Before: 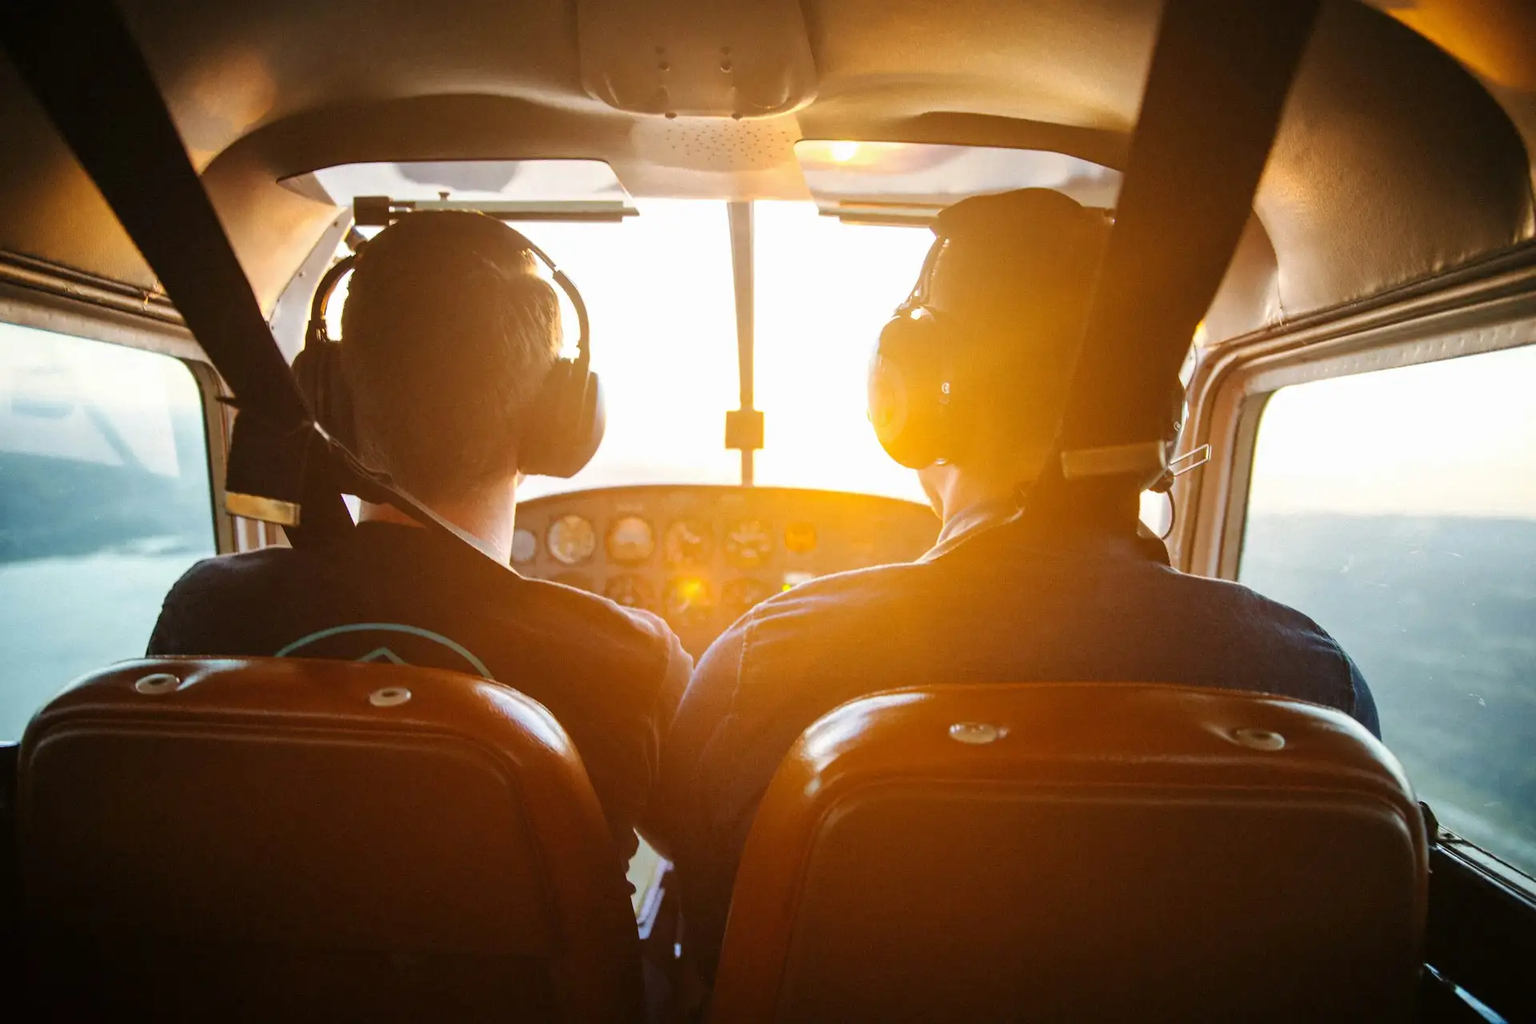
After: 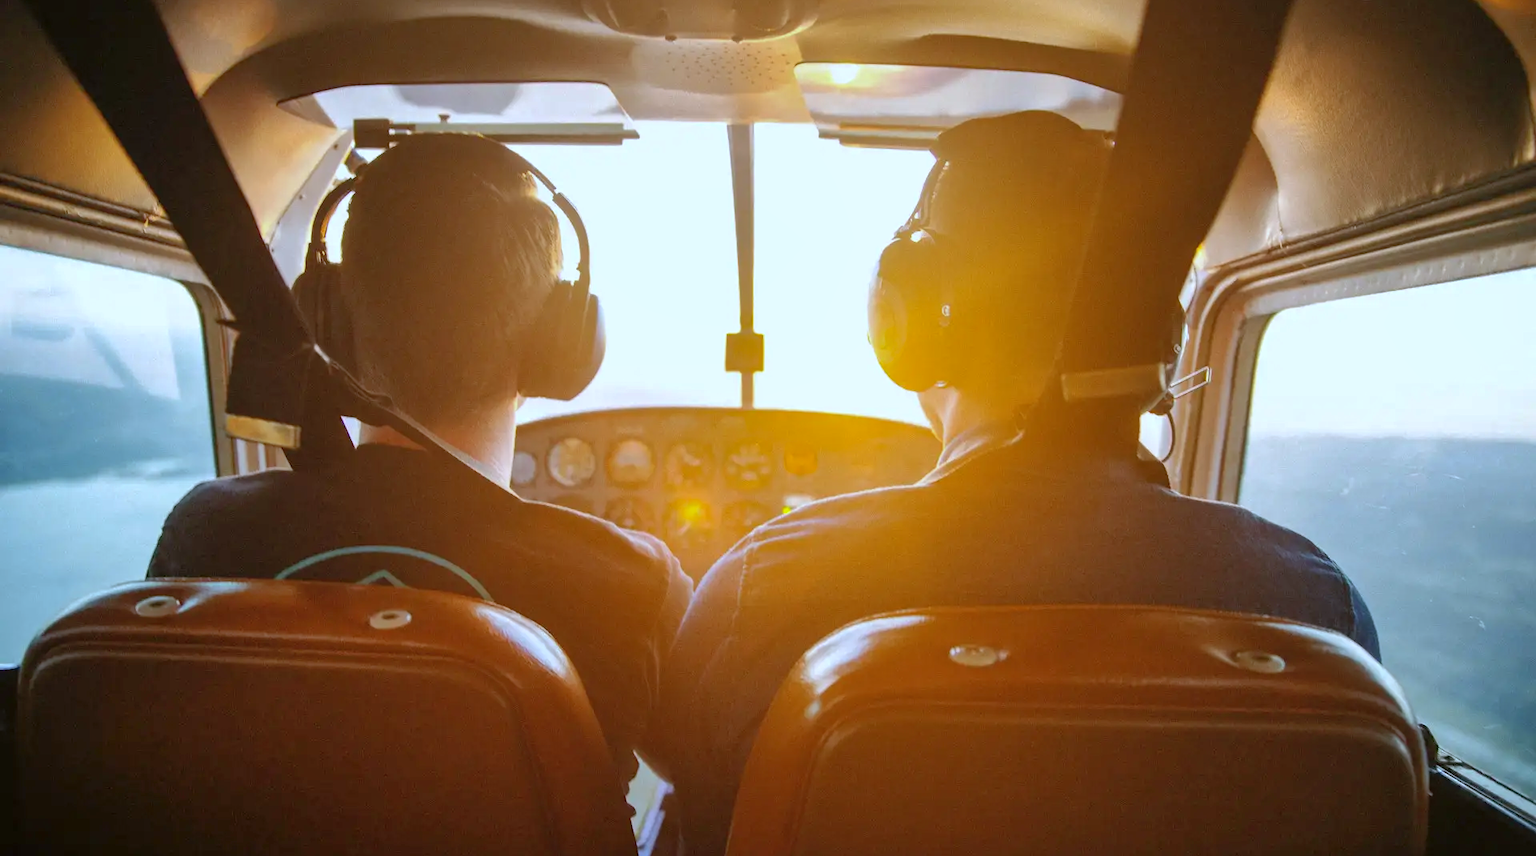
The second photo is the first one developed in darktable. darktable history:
shadows and highlights: on, module defaults
crop: top 7.625%, bottom 8.027%
white balance: red 0.931, blue 1.11
